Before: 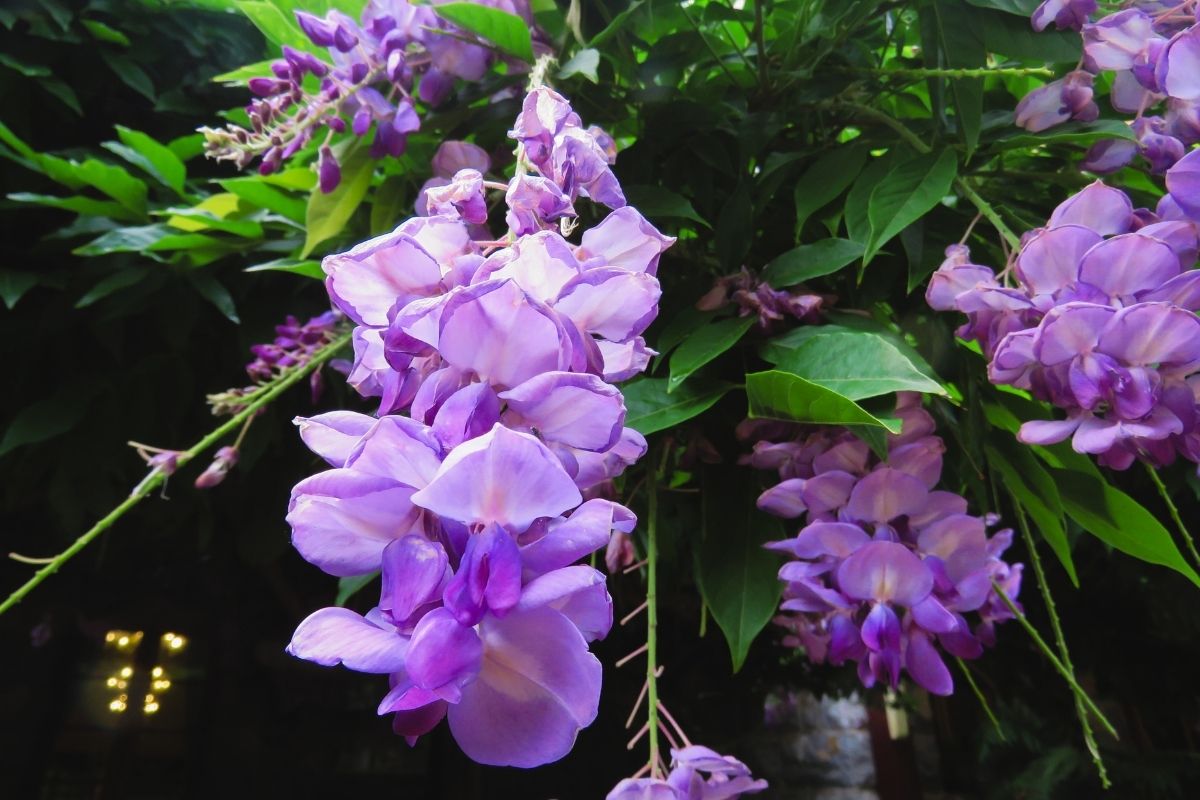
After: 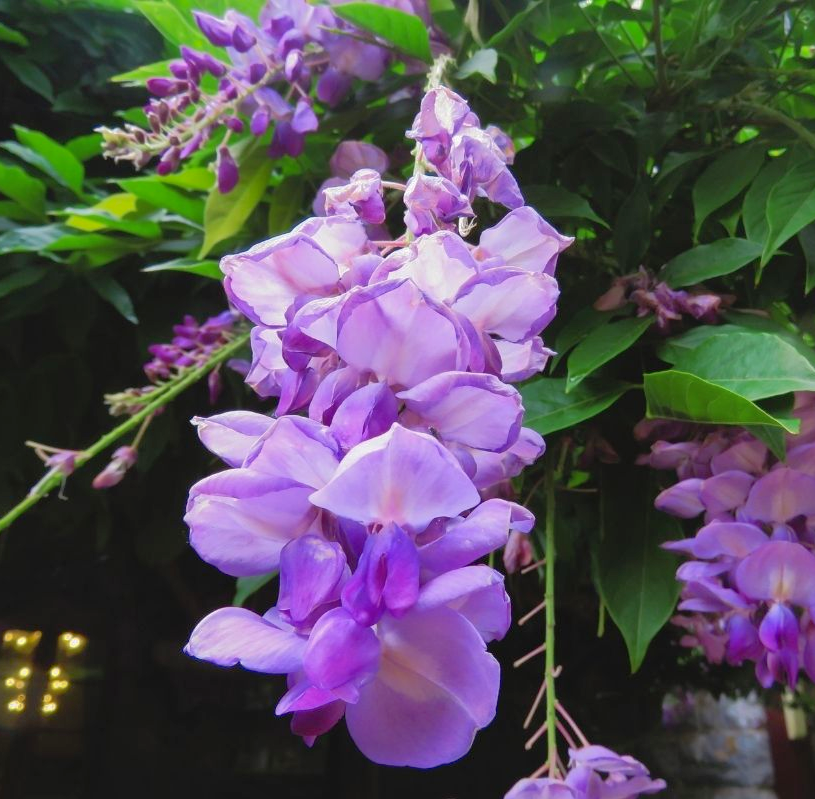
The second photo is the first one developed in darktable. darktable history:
crop and rotate: left 8.558%, right 23.466%
shadows and highlights: on, module defaults
